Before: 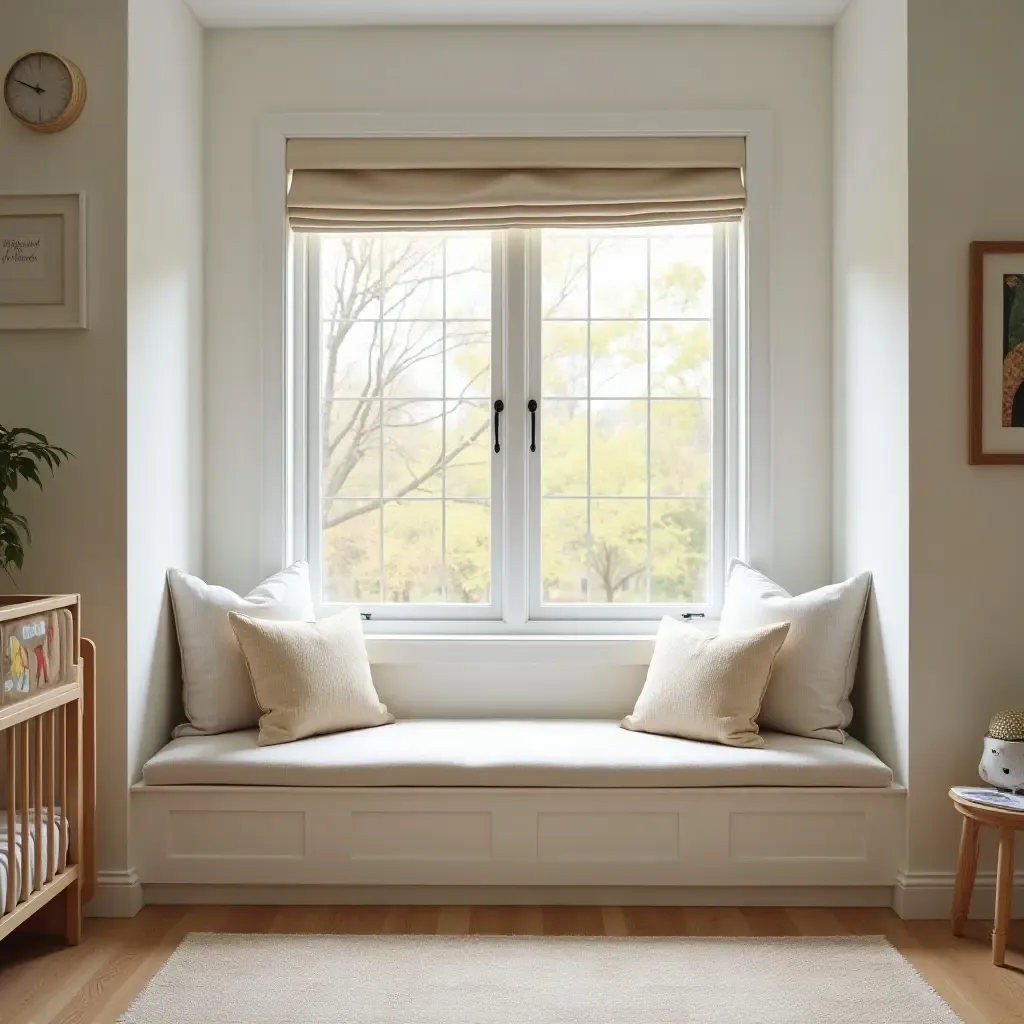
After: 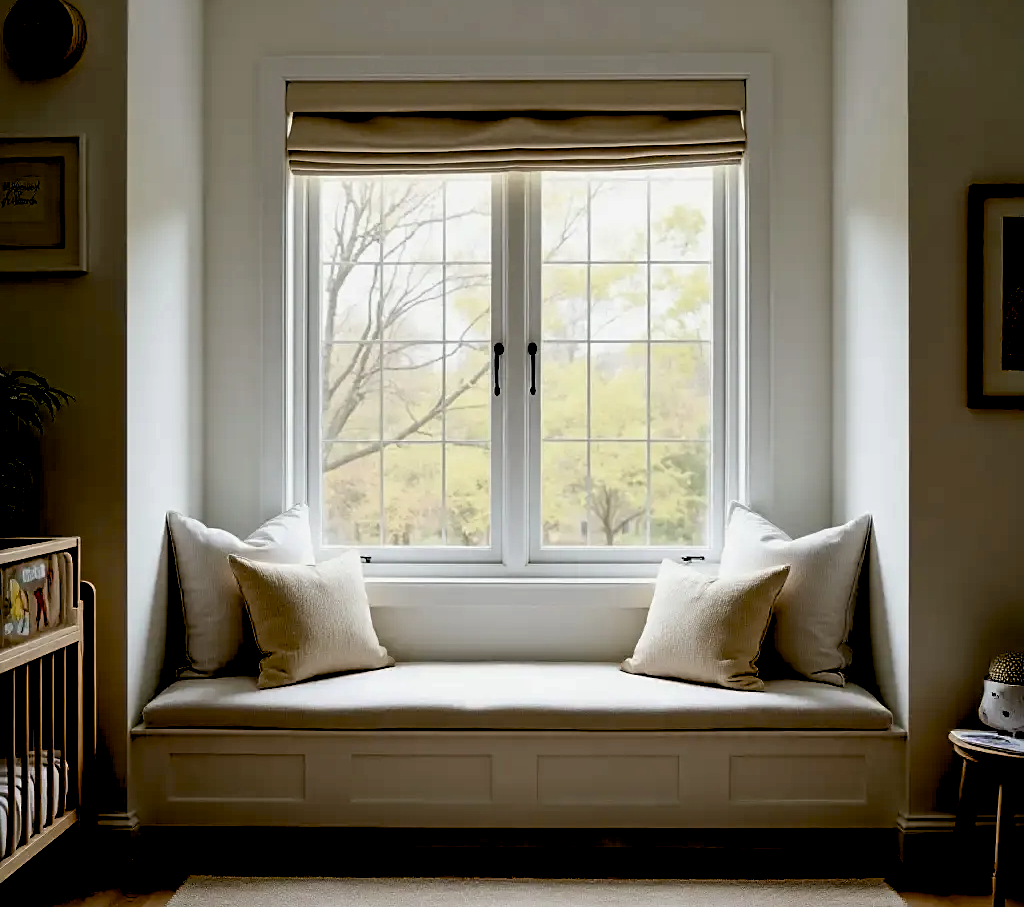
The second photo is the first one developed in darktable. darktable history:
exposure: black level correction 0.099, exposure -0.085 EV, compensate highlight preservation false
levels: levels [0.116, 0.574, 1]
crop and rotate: top 5.584%, bottom 5.84%
sharpen: amount 0.217
